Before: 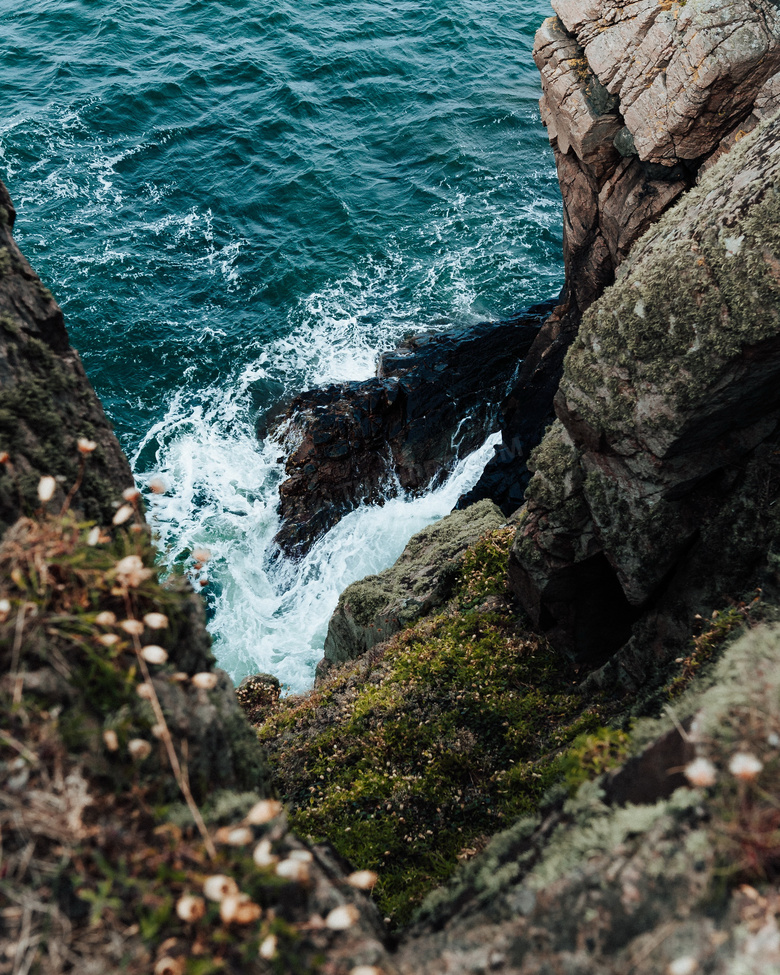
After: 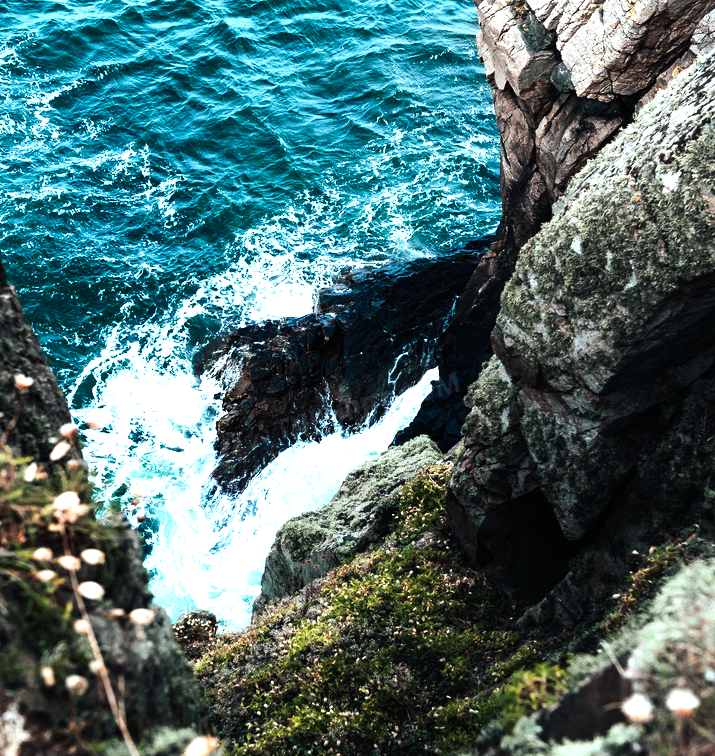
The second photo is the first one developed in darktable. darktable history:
color calibration: illuminant Planckian (black body), x 0.368, y 0.361, temperature 4275.92 K
exposure: black level correction 0, exposure 0.7 EV, compensate exposure bias true, compensate highlight preservation false
tone equalizer: -8 EV -0.75 EV, -7 EV -0.7 EV, -6 EV -0.6 EV, -5 EV -0.4 EV, -3 EV 0.4 EV, -2 EV 0.6 EV, -1 EV 0.7 EV, +0 EV 0.75 EV, edges refinement/feathering 500, mask exposure compensation -1.57 EV, preserve details no
crop: left 8.155%, top 6.611%, bottom 15.385%
